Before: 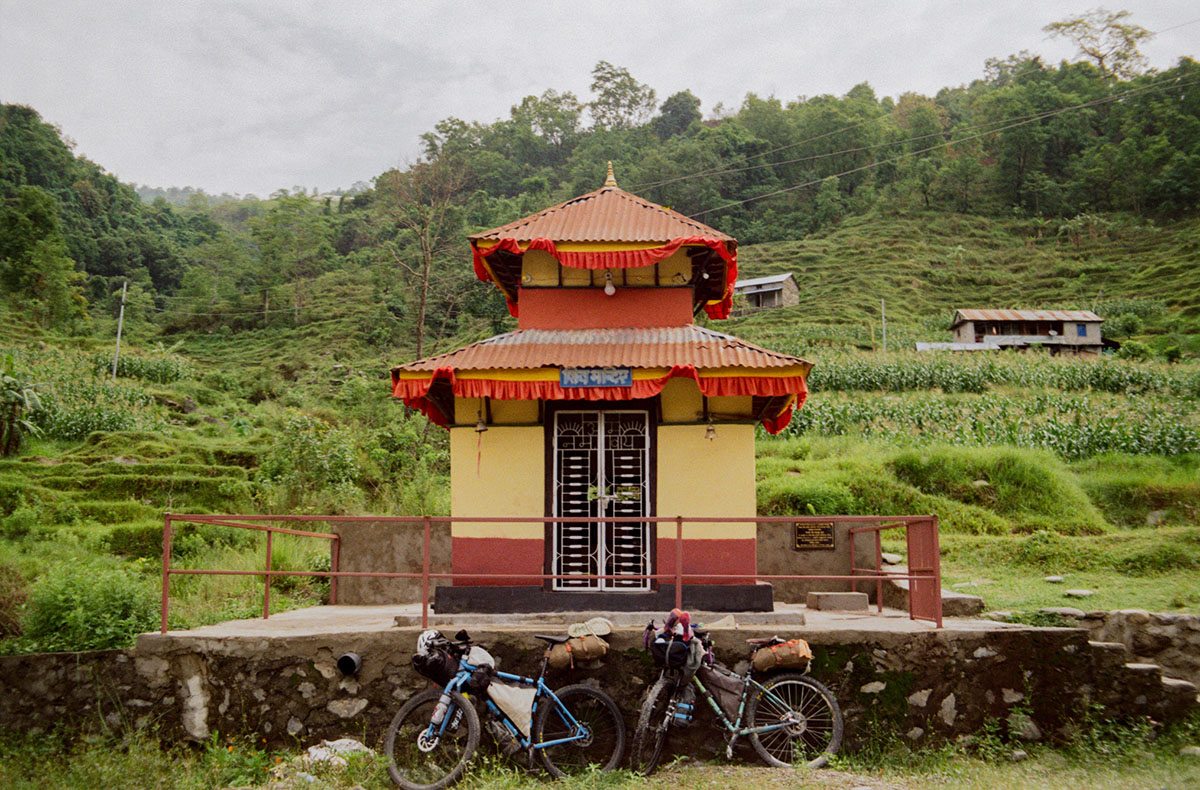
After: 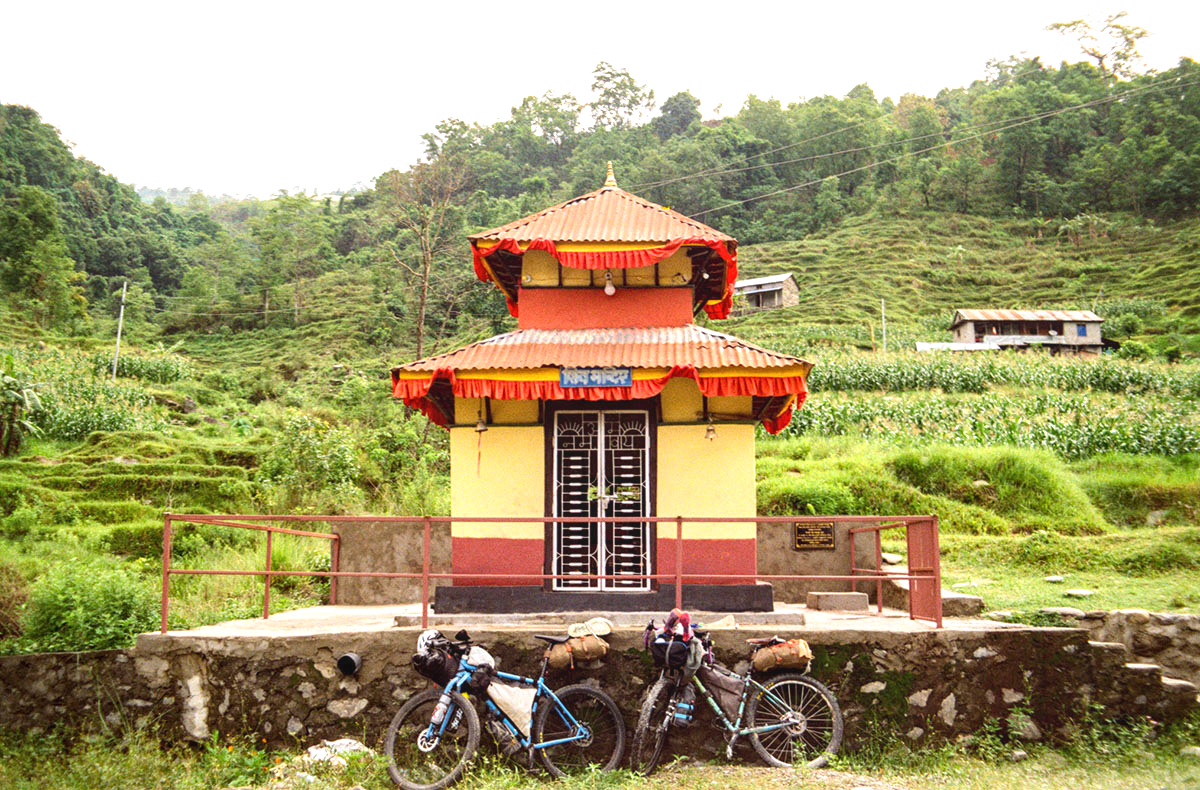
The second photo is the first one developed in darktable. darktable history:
exposure: black level correction 0, exposure 1.1 EV, compensate highlight preservation false
local contrast: detail 110%
